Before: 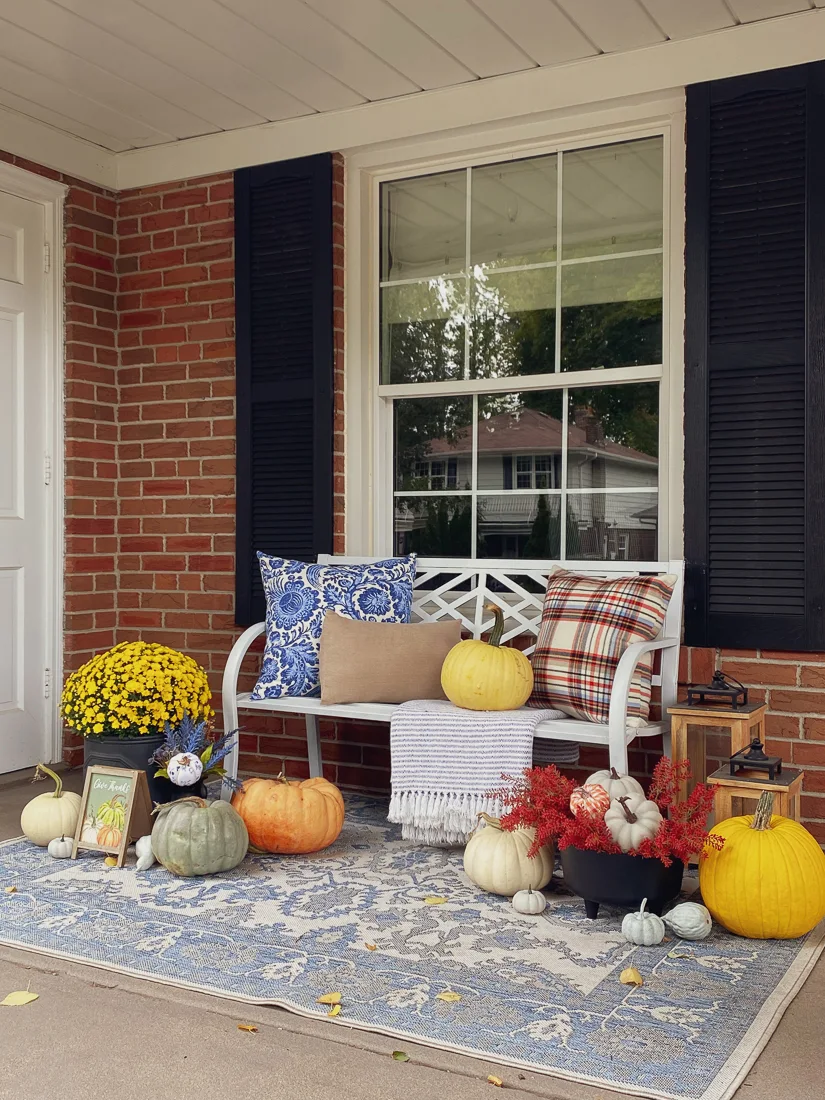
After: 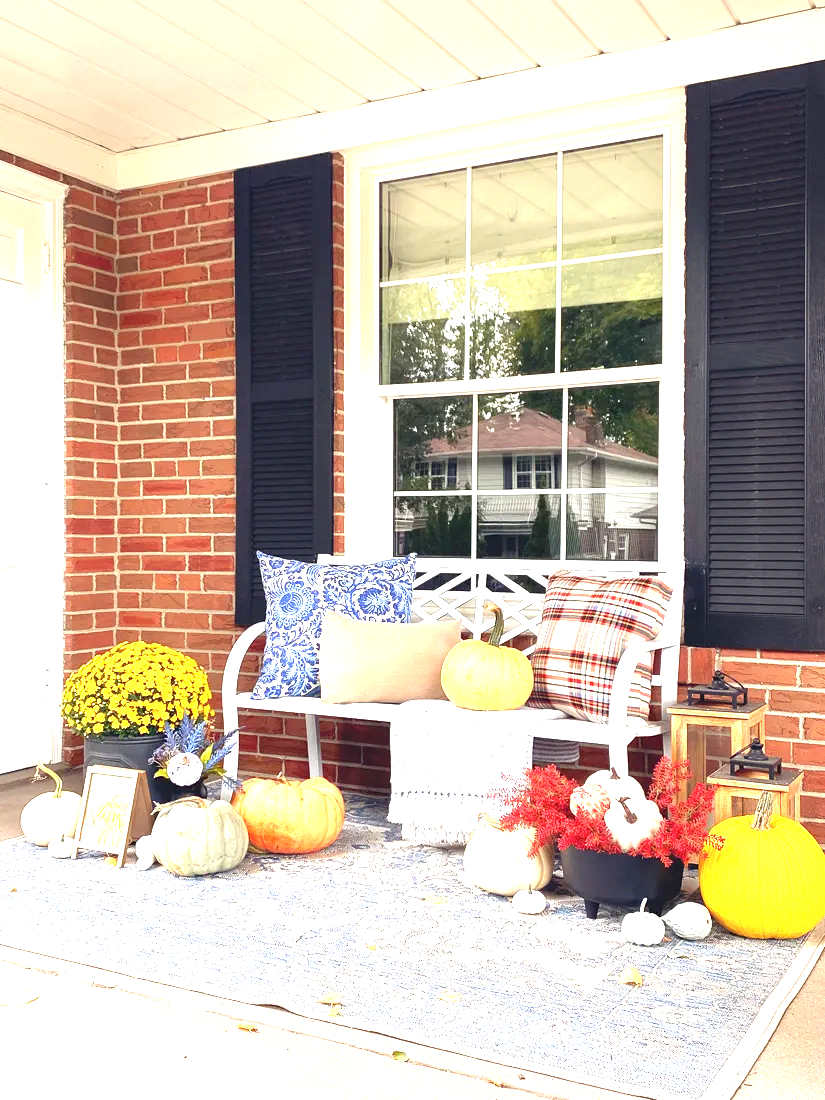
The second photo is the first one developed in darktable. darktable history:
exposure: exposure 2.052 EV, compensate highlight preservation false
